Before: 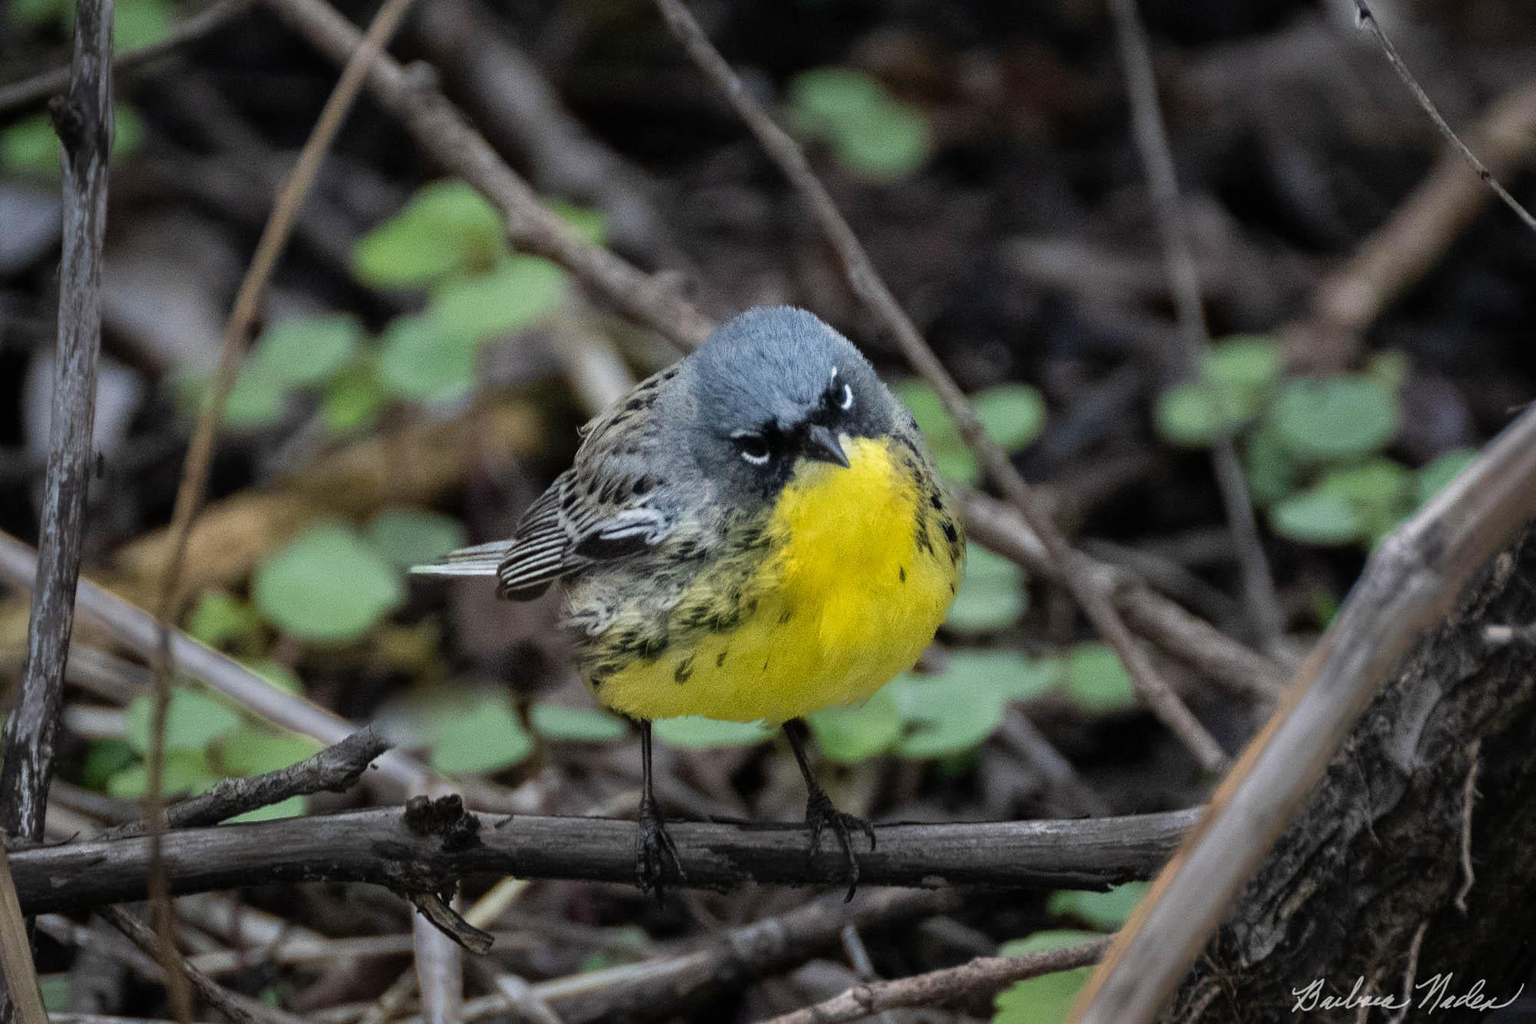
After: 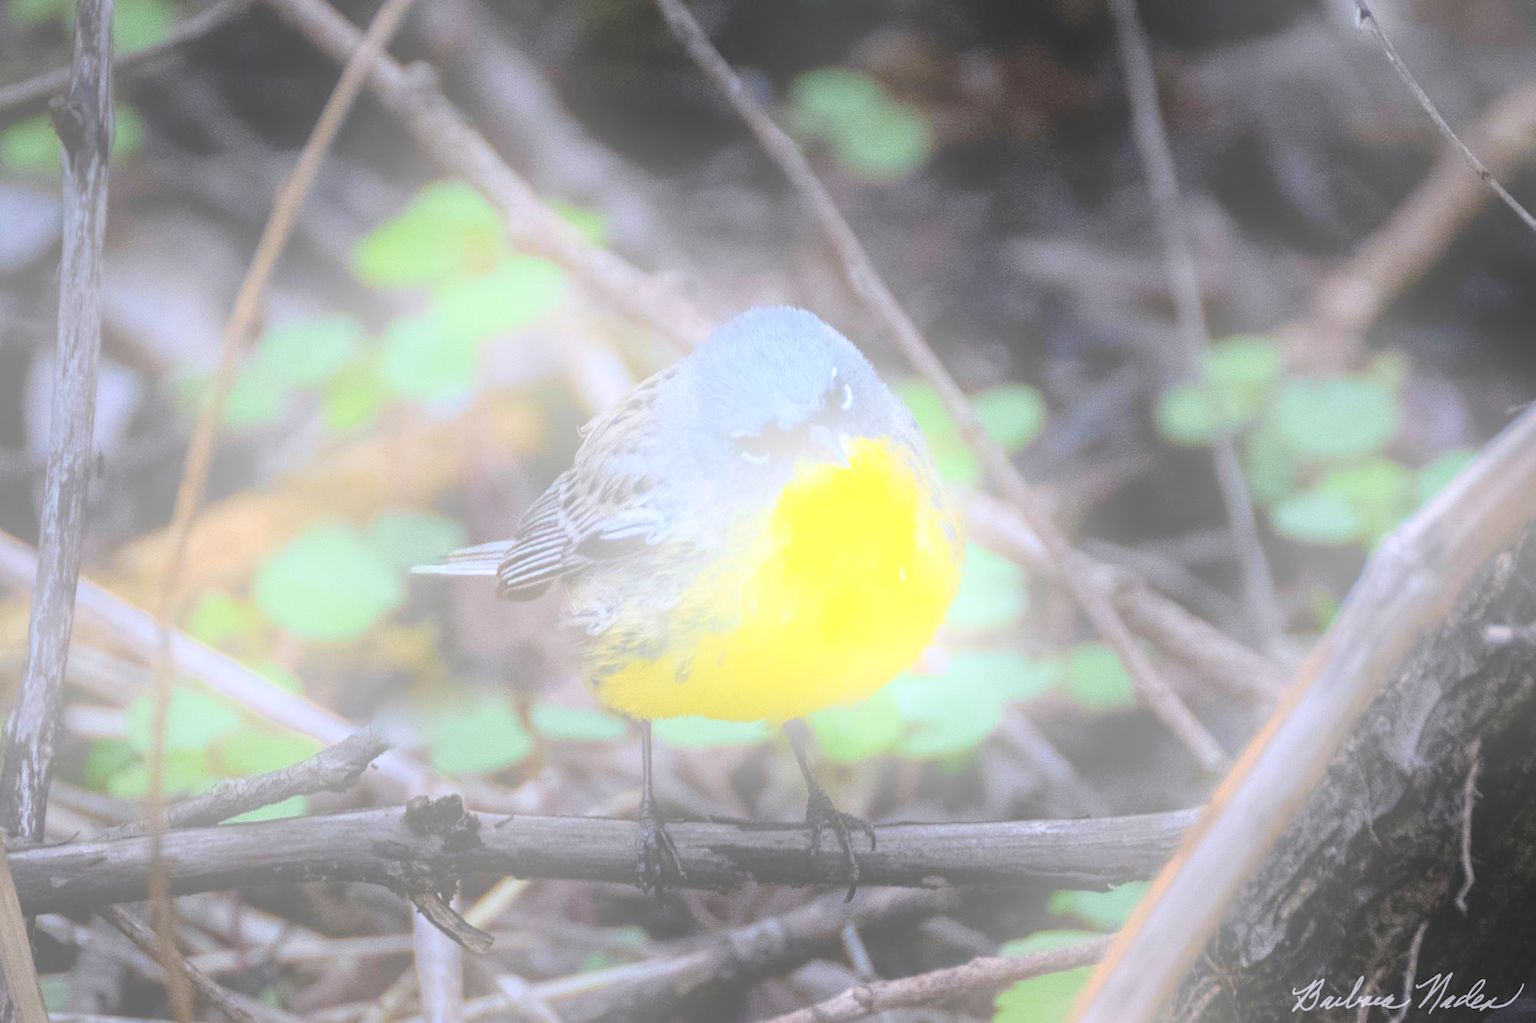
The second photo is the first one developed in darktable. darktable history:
bloom: size 25%, threshold 5%, strength 90%
white balance: red 1.004, blue 1.096
